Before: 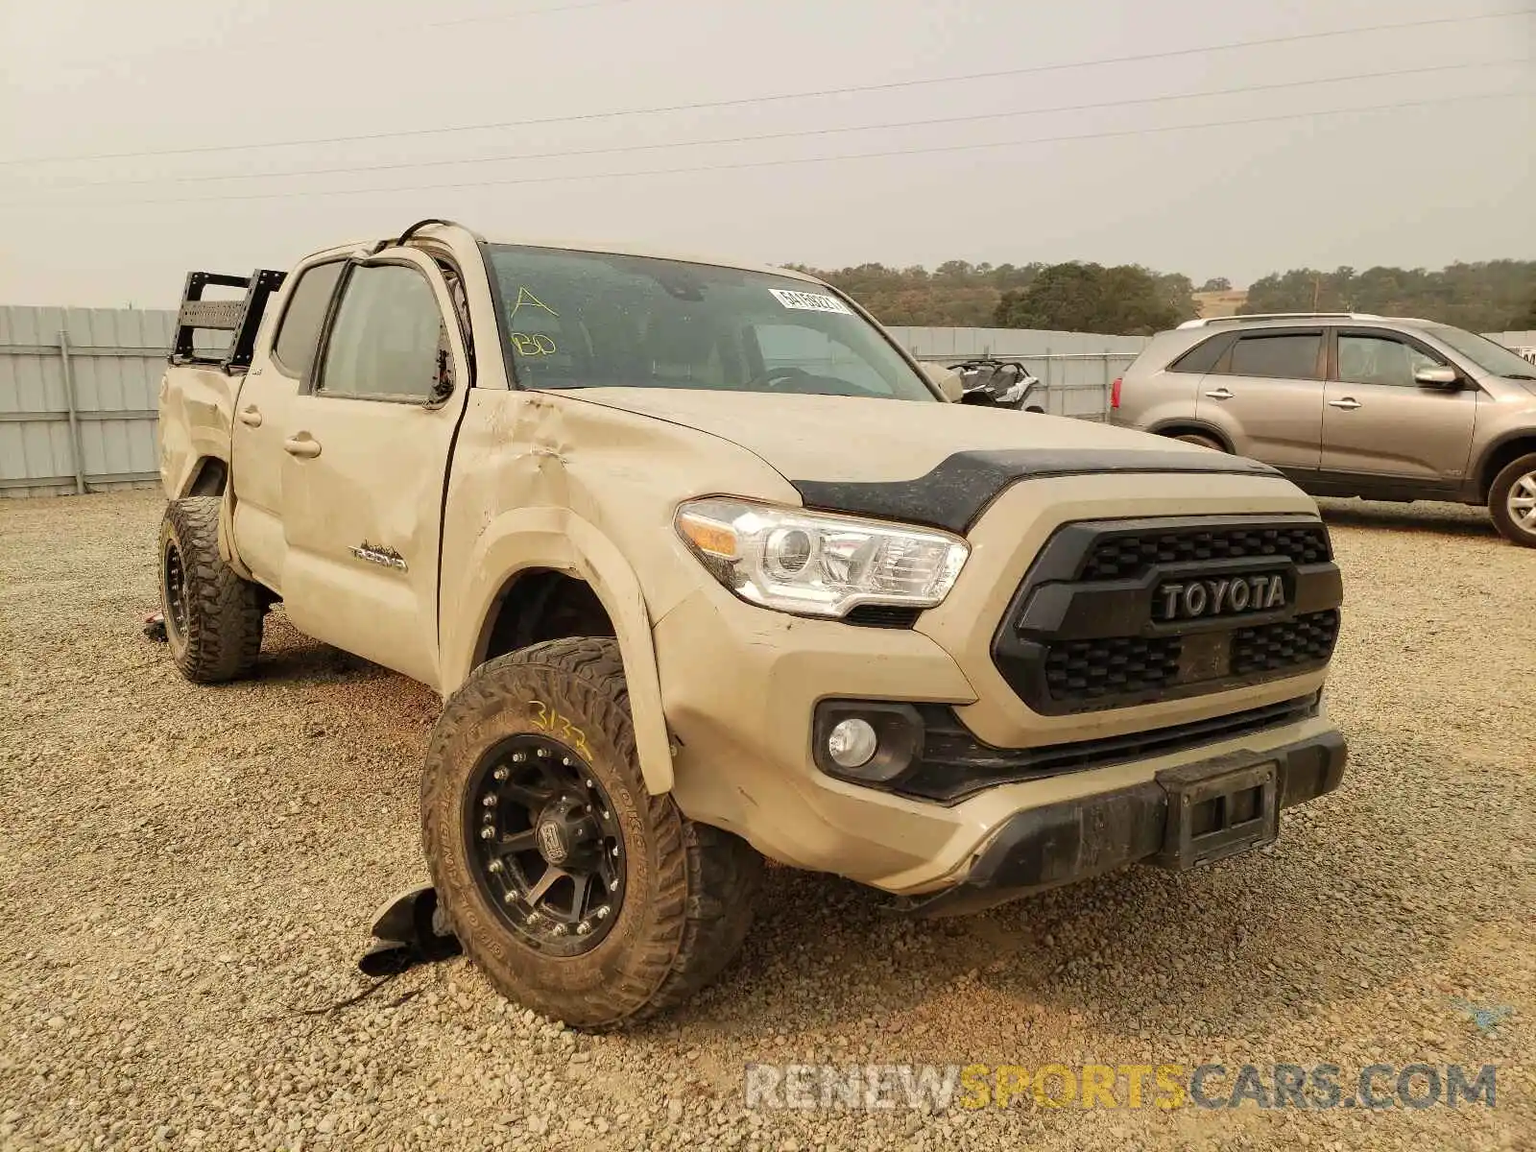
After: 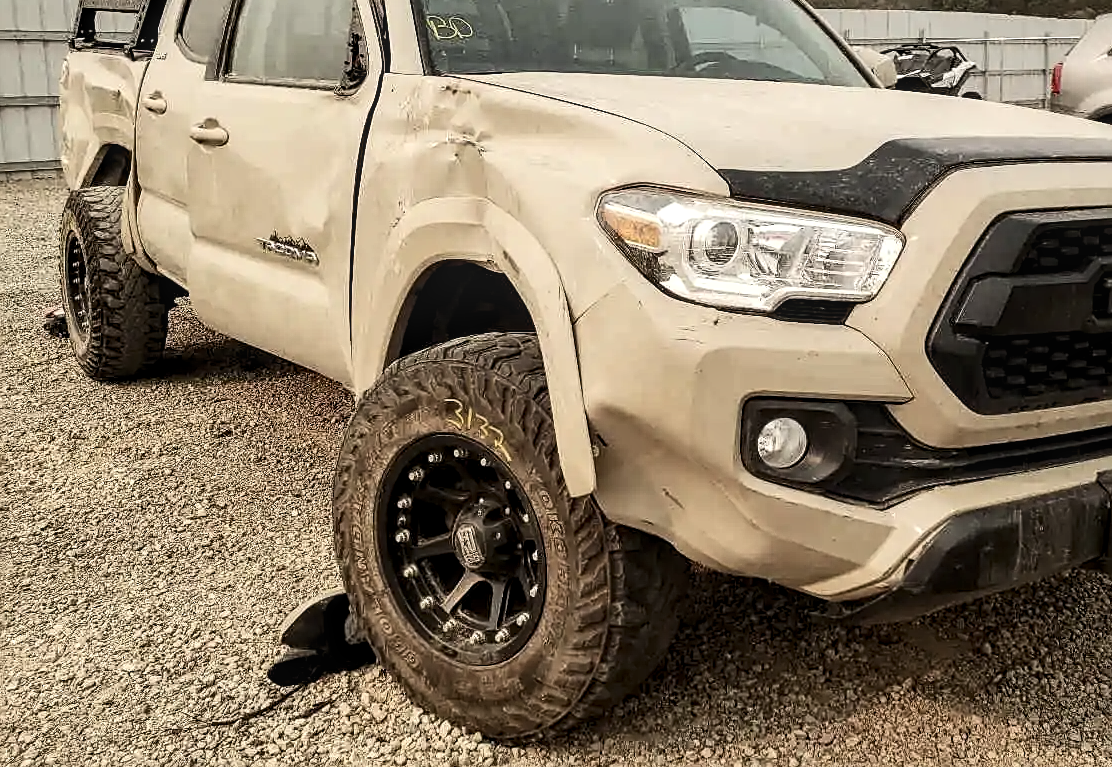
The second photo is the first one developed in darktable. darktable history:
crop: left 6.652%, top 27.66%, right 23.839%, bottom 8.346%
shadows and highlights: shadows 22.18, highlights -48.94, soften with gaussian
levels: black 0.075%, levels [0.026, 0.507, 0.987]
local contrast: detail 130%
contrast brightness saturation: contrast 0.249, saturation -0.311
sharpen: on, module defaults
